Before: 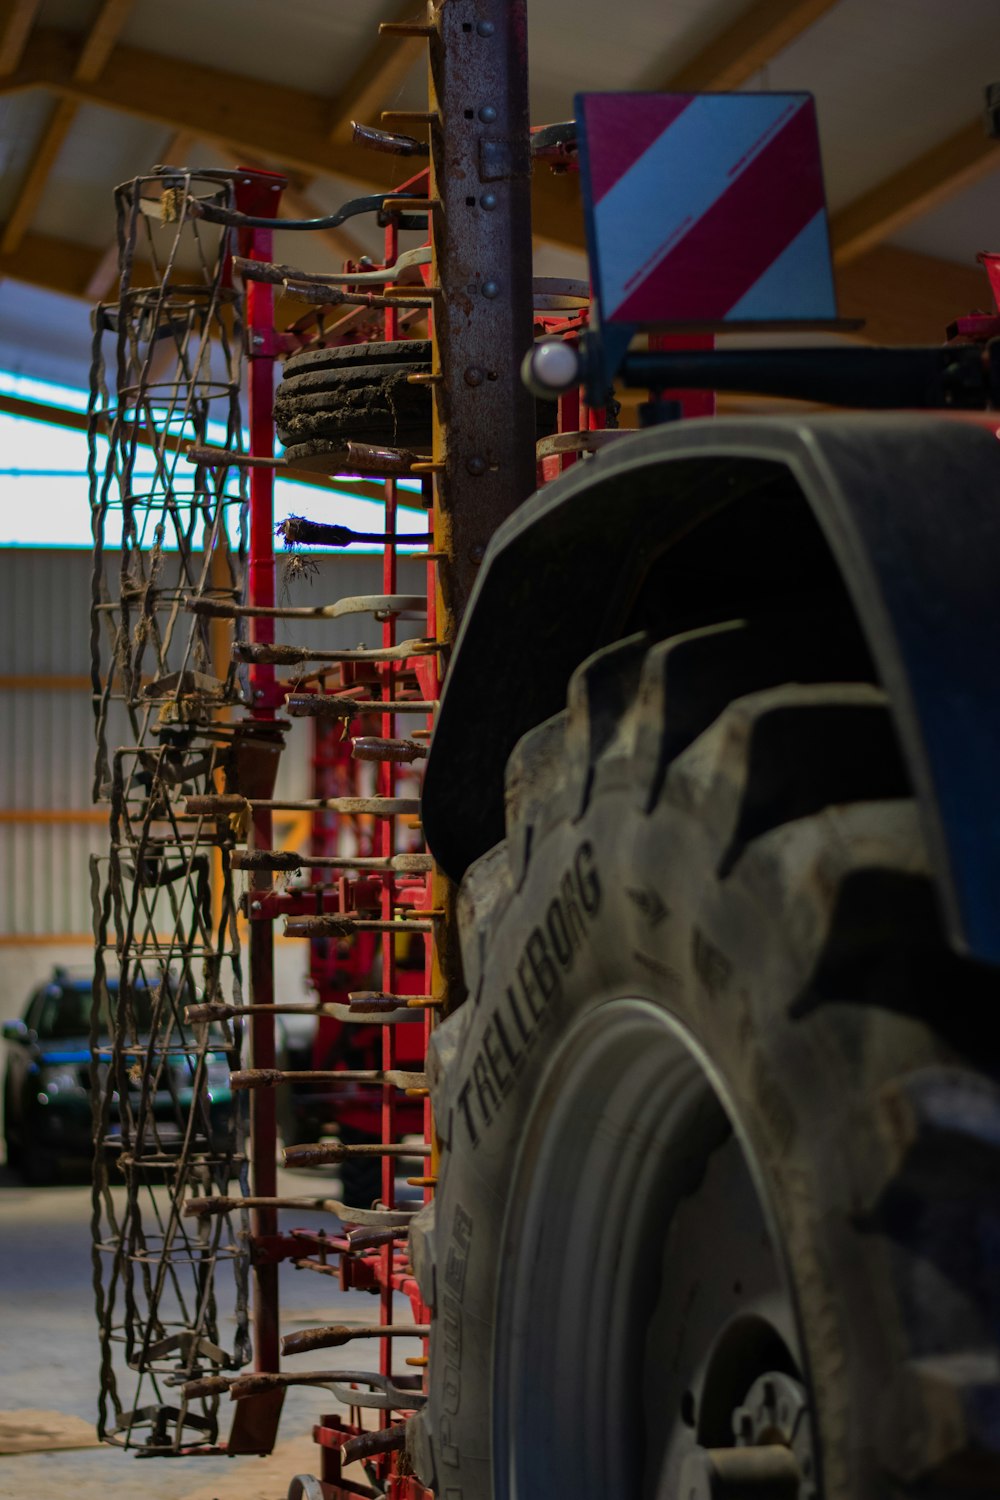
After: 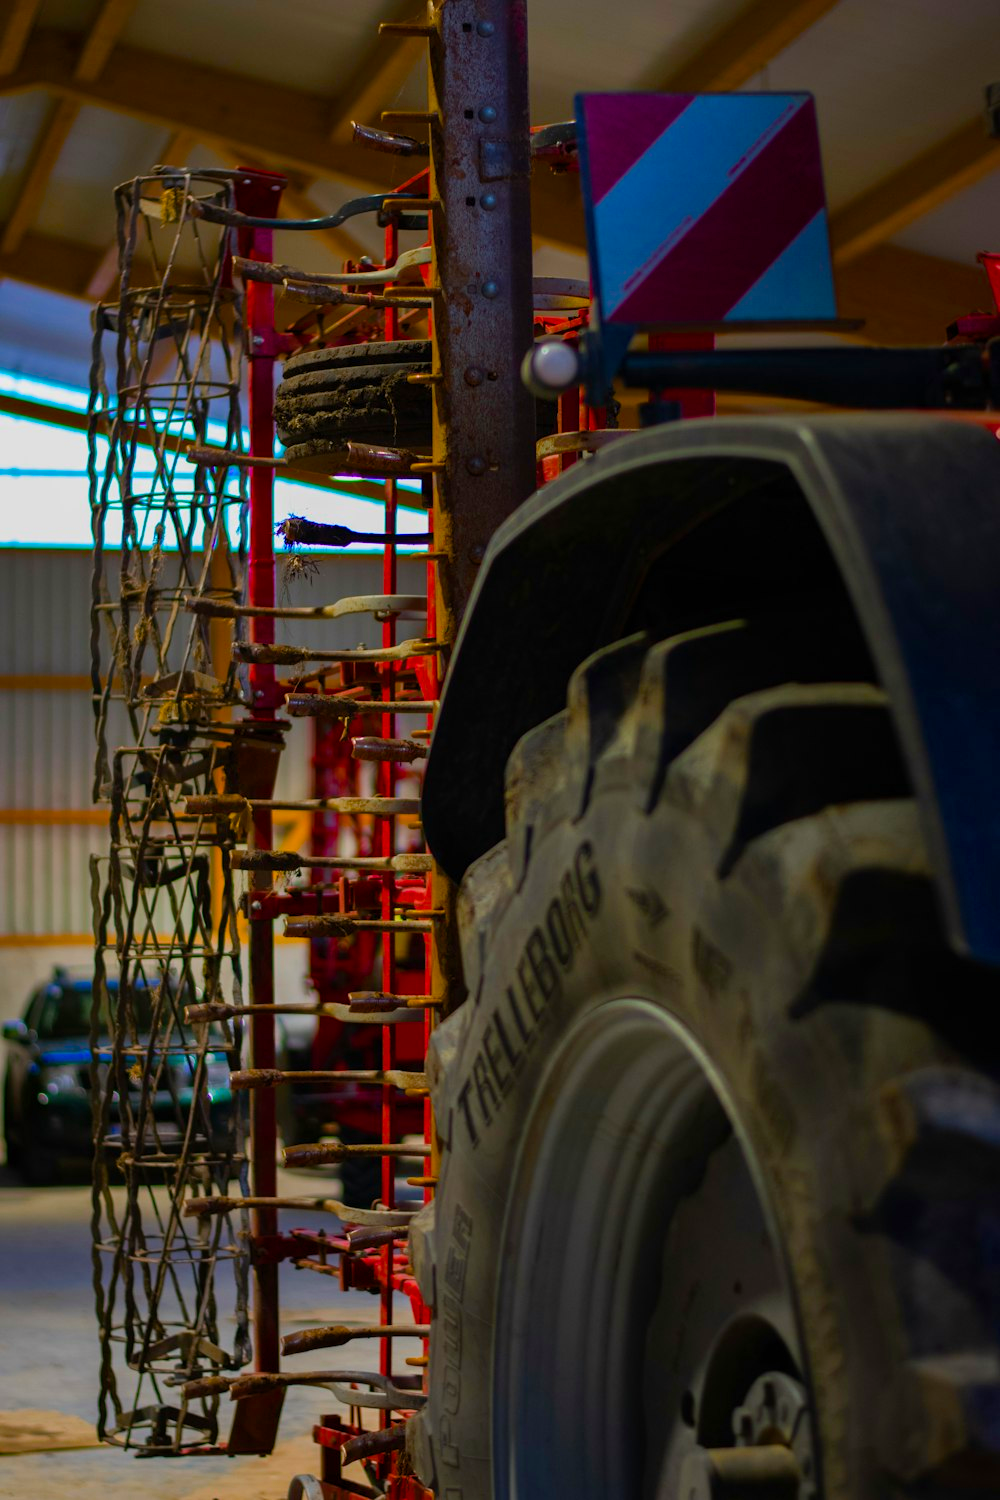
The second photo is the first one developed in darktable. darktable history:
tone equalizer: edges refinement/feathering 500, mask exposure compensation -1.57 EV, preserve details no
color balance rgb: shadows lift › luminance 0.776%, shadows lift › chroma 0.283%, shadows lift › hue 17.55°, perceptual saturation grading › global saturation 35.752%, perceptual saturation grading › shadows 35.212%
